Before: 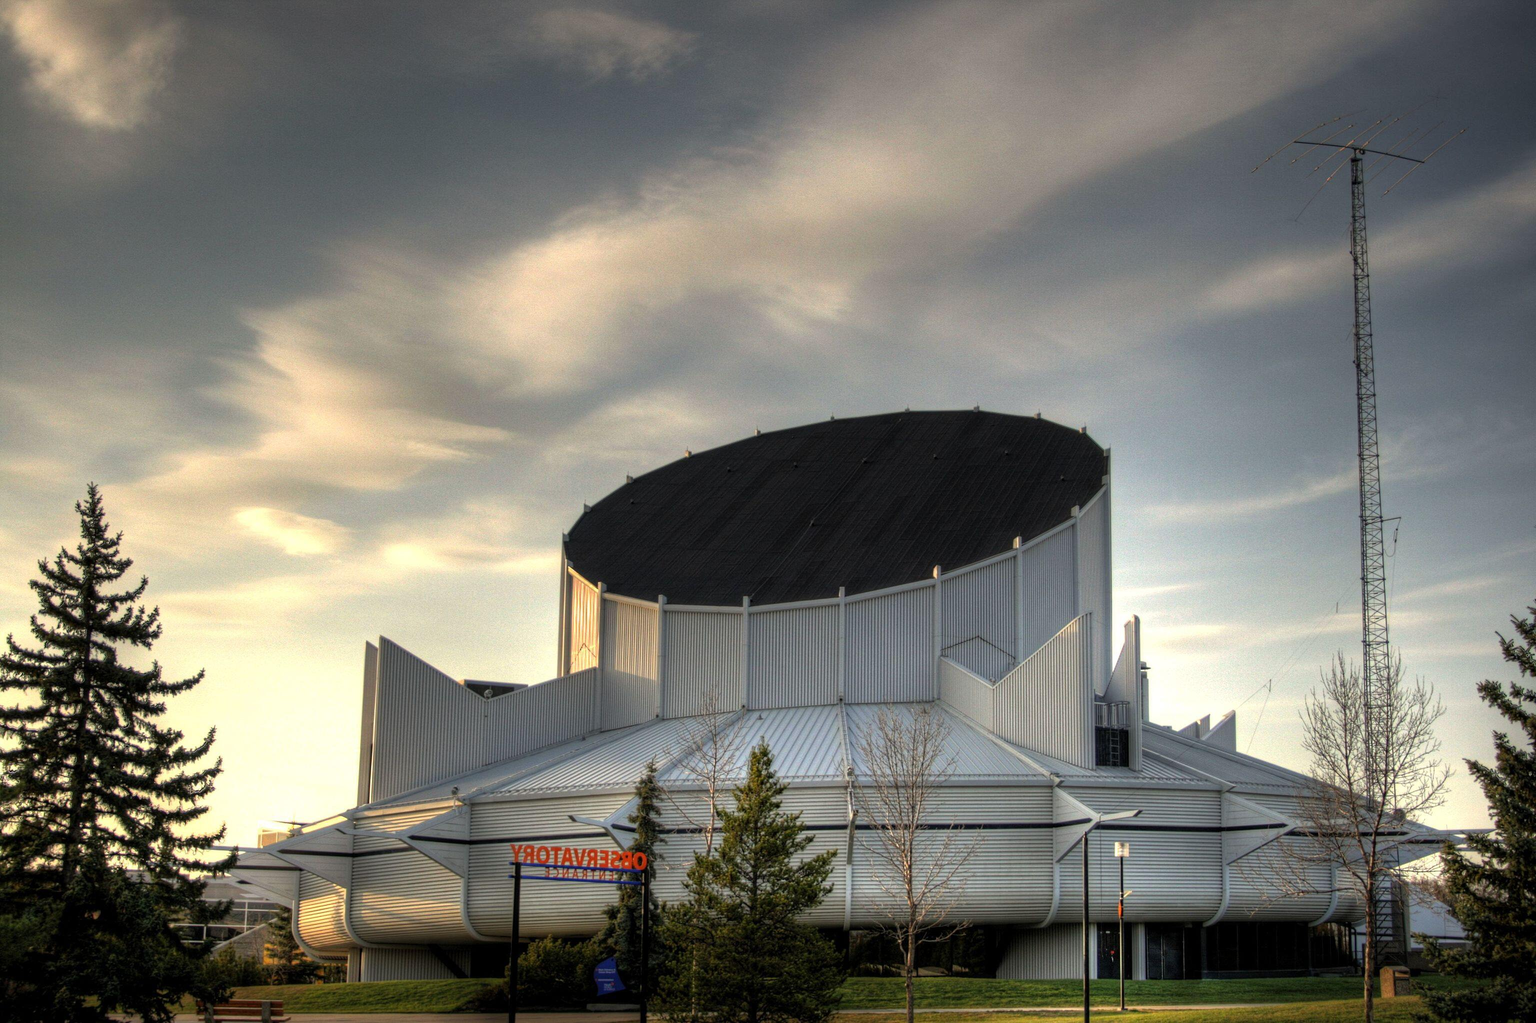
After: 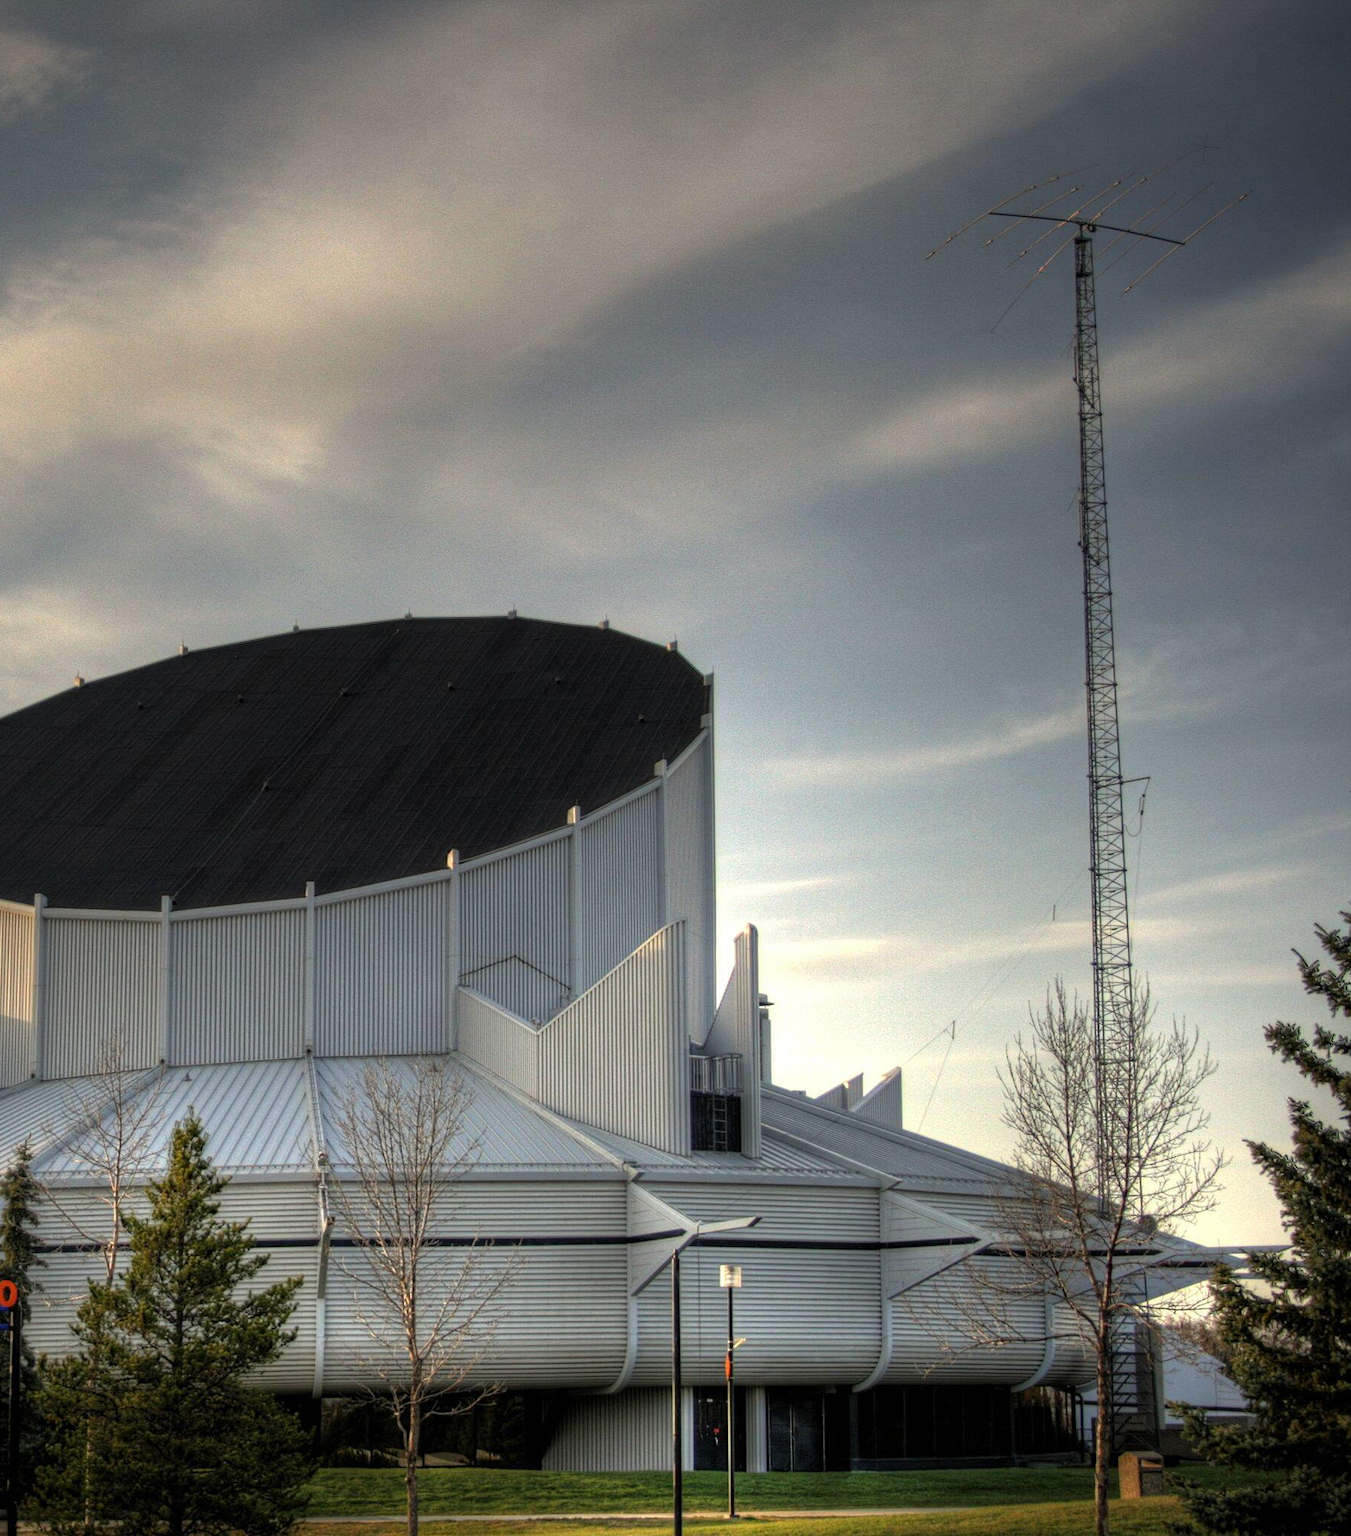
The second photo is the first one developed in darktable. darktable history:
crop: left 41.402%
white balance: emerald 1
